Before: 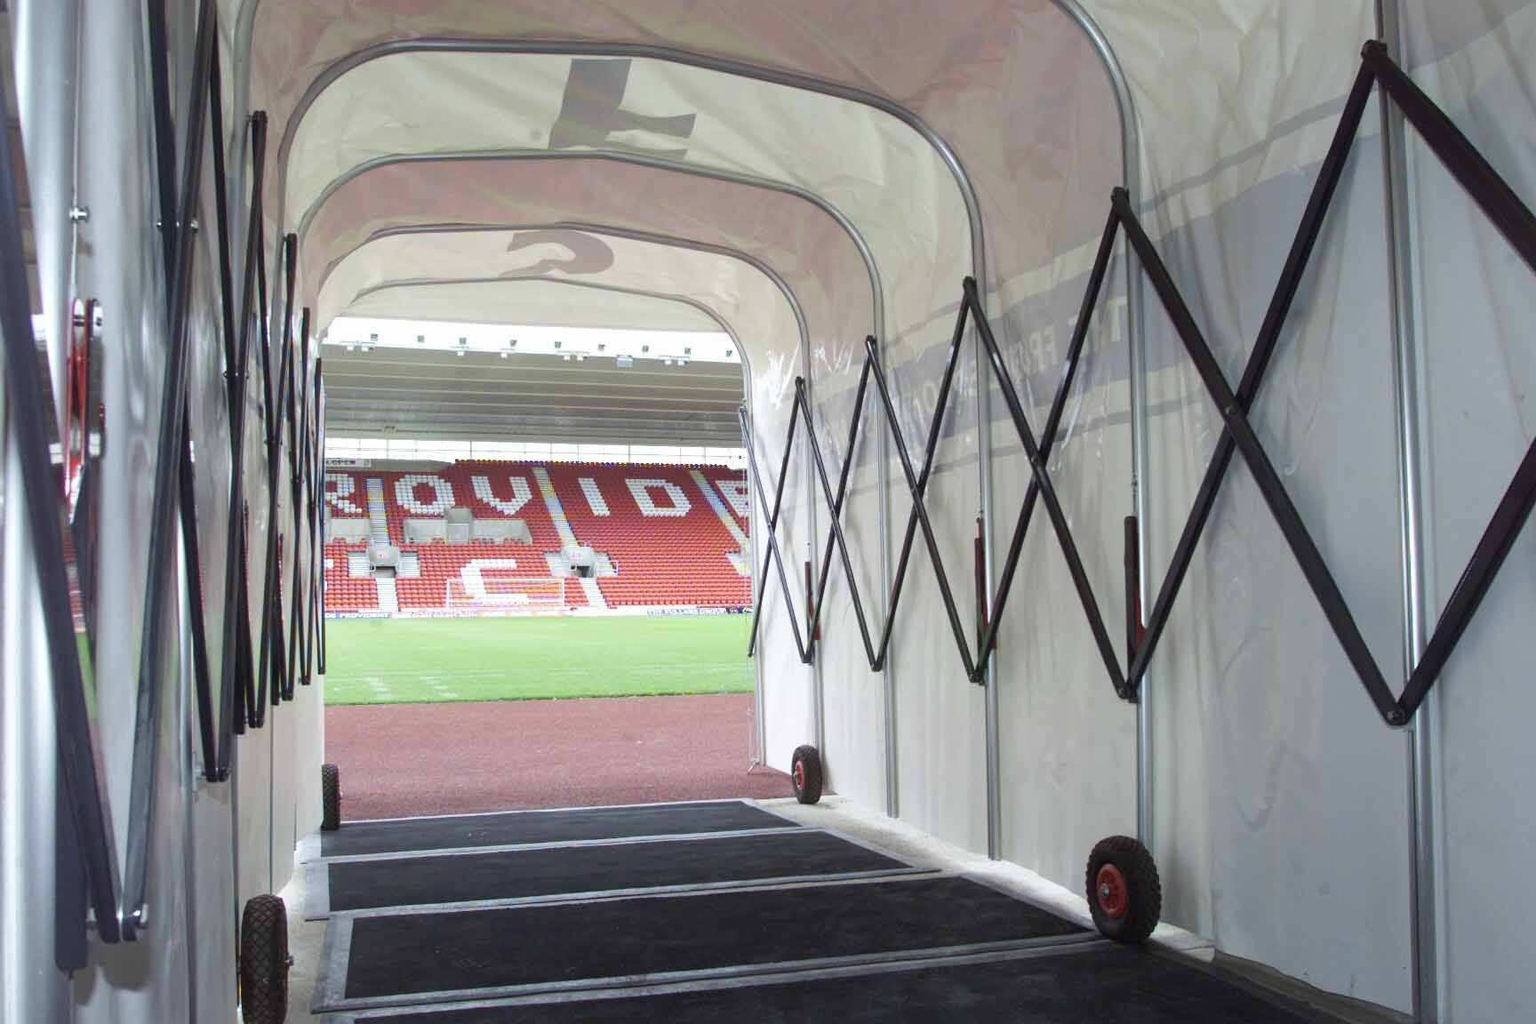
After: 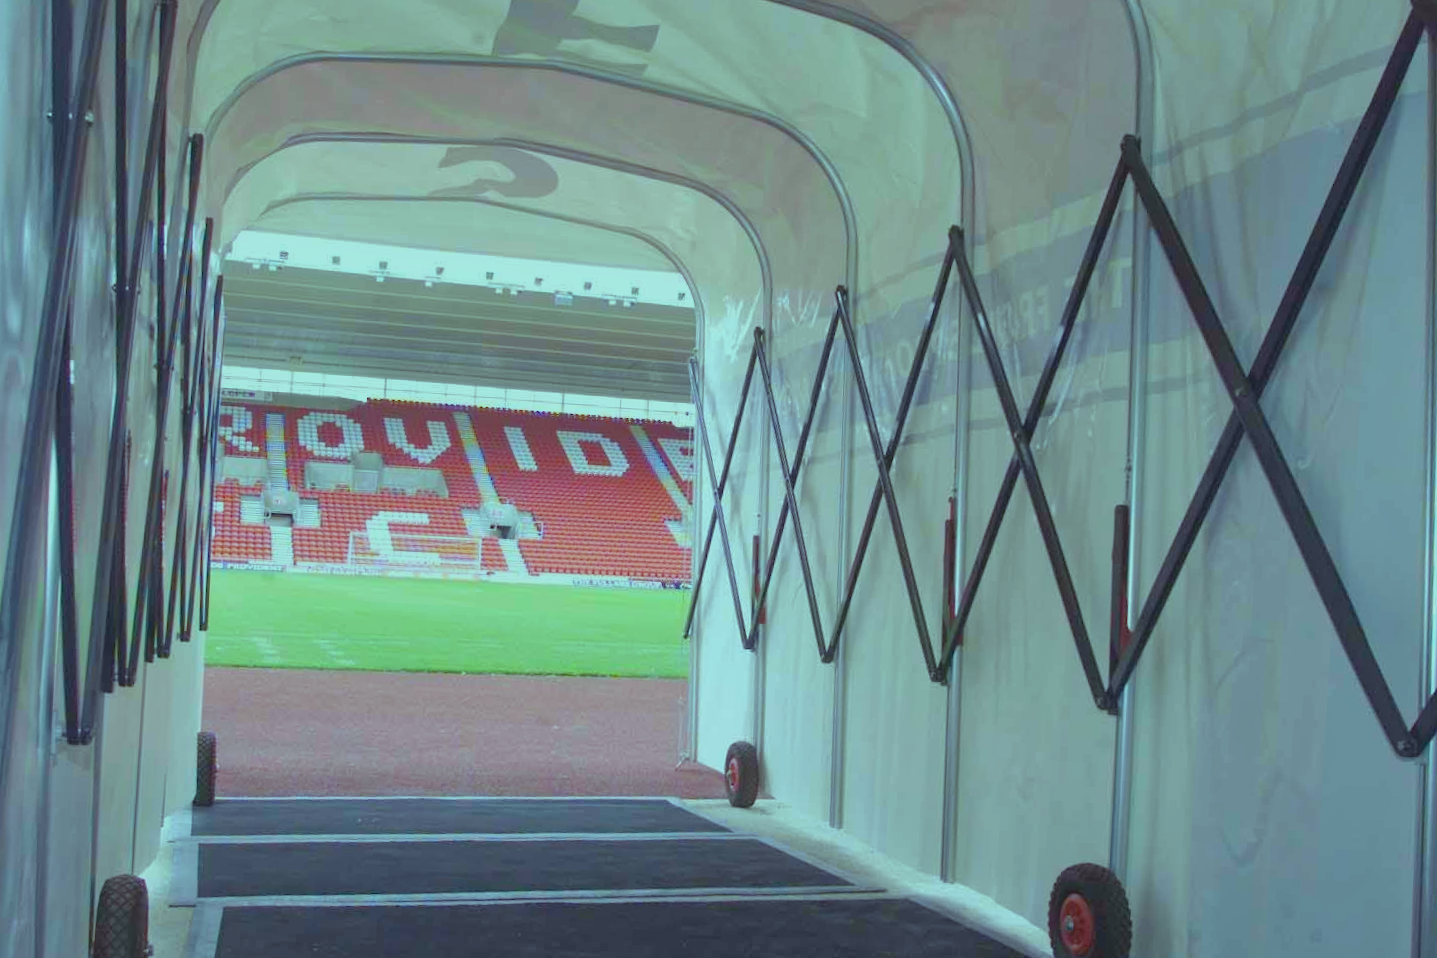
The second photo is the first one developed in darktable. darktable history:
color balance: mode lift, gamma, gain (sRGB), lift [0.997, 0.979, 1.021, 1.011], gamma [1, 1.084, 0.916, 0.998], gain [1, 0.87, 1.13, 1.101], contrast 4.55%, contrast fulcrum 38.24%, output saturation 104.09%
contrast brightness saturation: contrast -0.19, saturation 0.19
tone equalizer: -8 EV 0.25 EV, -7 EV 0.417 EV, -6 EV 0.417 EV, -5 EV 0.25 EV, -3 EV -0.25 EV, -2 EV -0.417 EV, -1 EV -0.417 EV, +0 EV -0.25 EV, edges refinement/feathering 500, mask exposure compensation -1.57 EV, preserve details guided filter
crop and rotate: angle -3.27°, left 5.211%, top 5.211%, right 4.607%, bottom 4.607%
